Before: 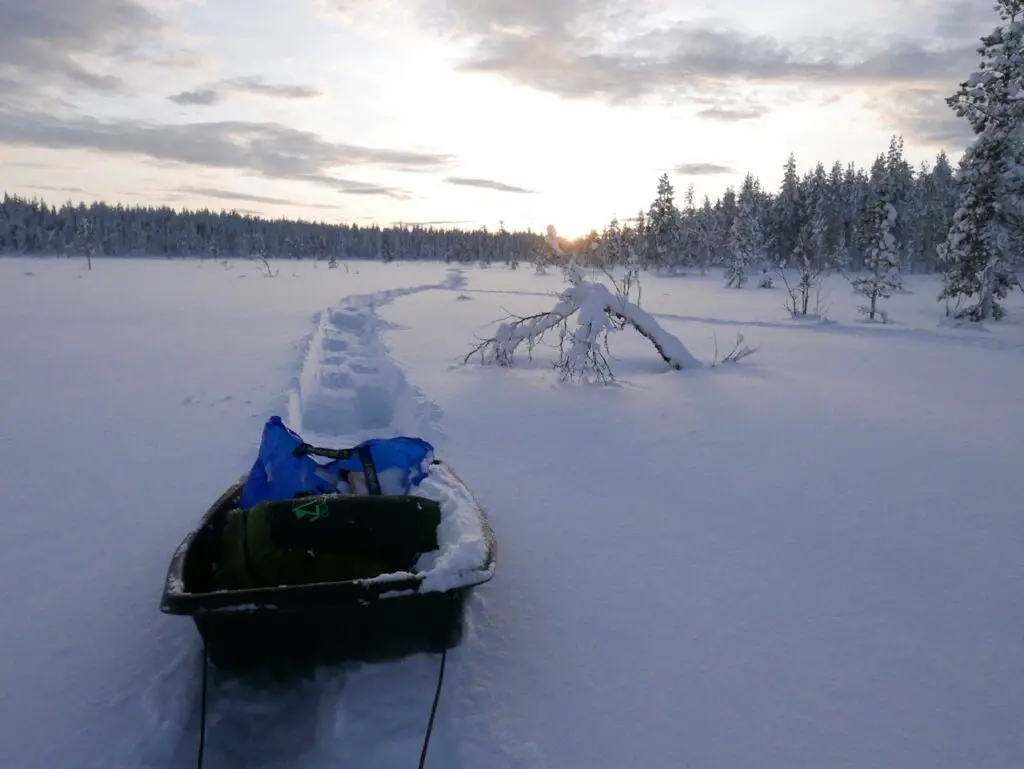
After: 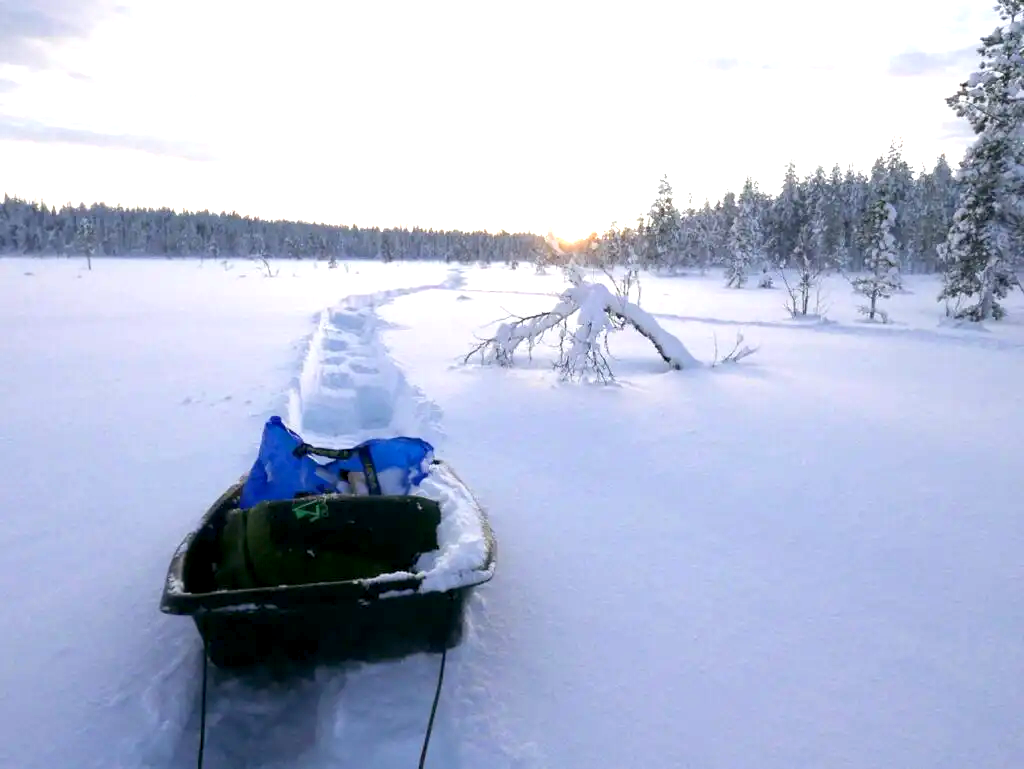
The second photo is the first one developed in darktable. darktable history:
levels: levels [0, 0.498, 0.996]
exposure: black level correction 0.001, exposure 1.3 EV, compensate highlight preservation false
